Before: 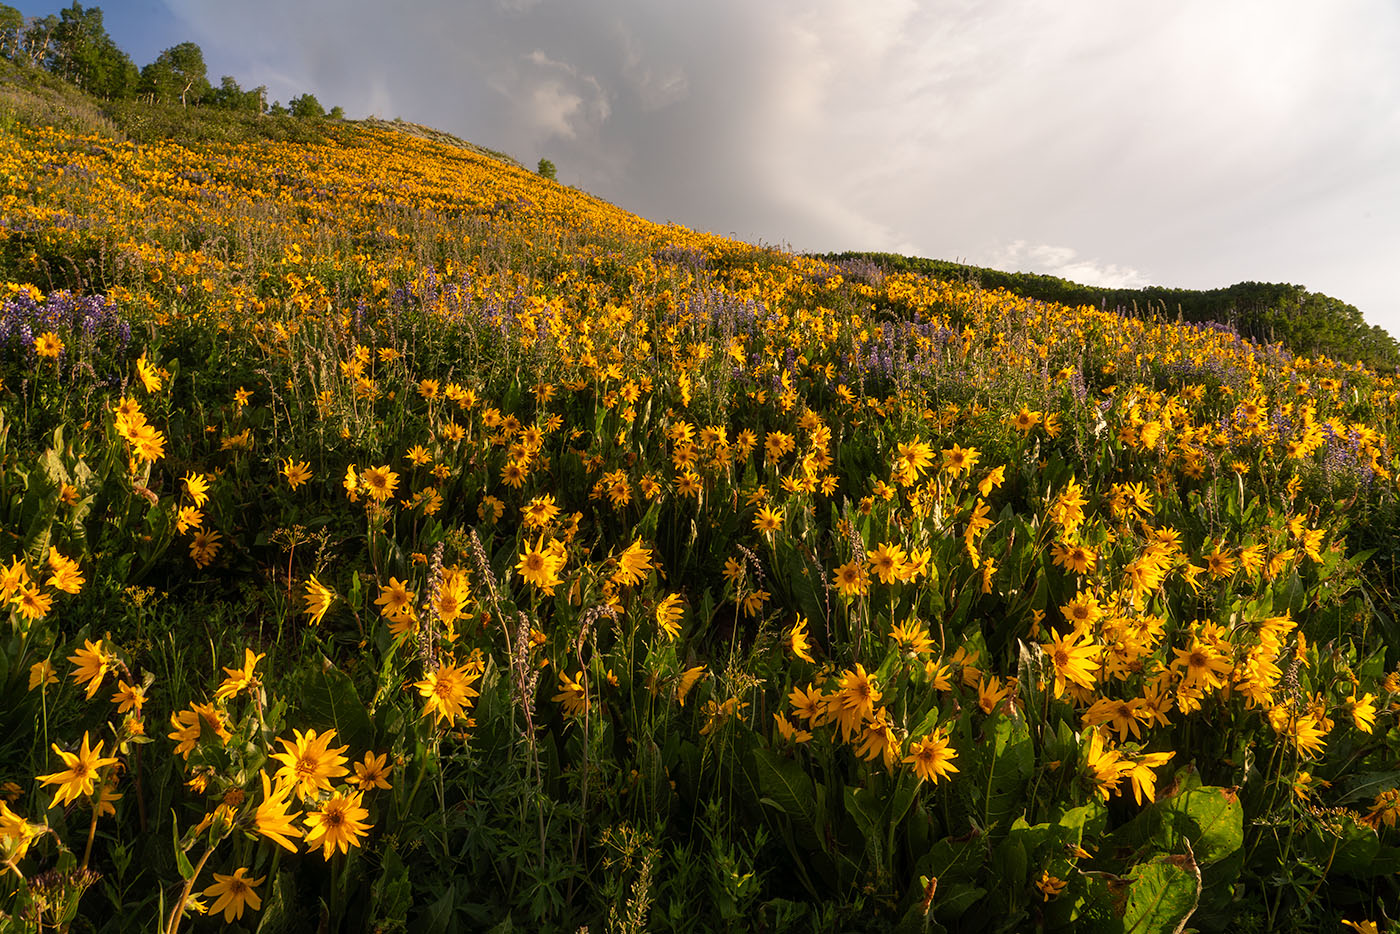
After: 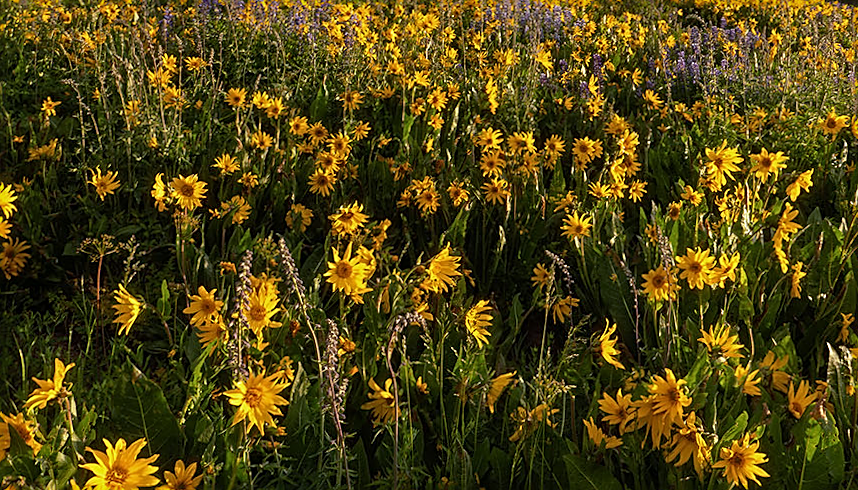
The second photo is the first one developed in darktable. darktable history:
rotate and perspective: rotation -0.45°, automatic cropping original format, crop left 0.008, crop right 0.992, crop top 0.012, crop bottom 0.988
sharpen: on, module defaults
local contrast: mode bilateral grid, contrast 15, coarseness 36, detail 105%, midtone range 0.2
crop: left 13.312%, top 31.28%, right 24.627%, bottom 15.582%
white balance: red 0.926, green 1.003, blue 1.133
